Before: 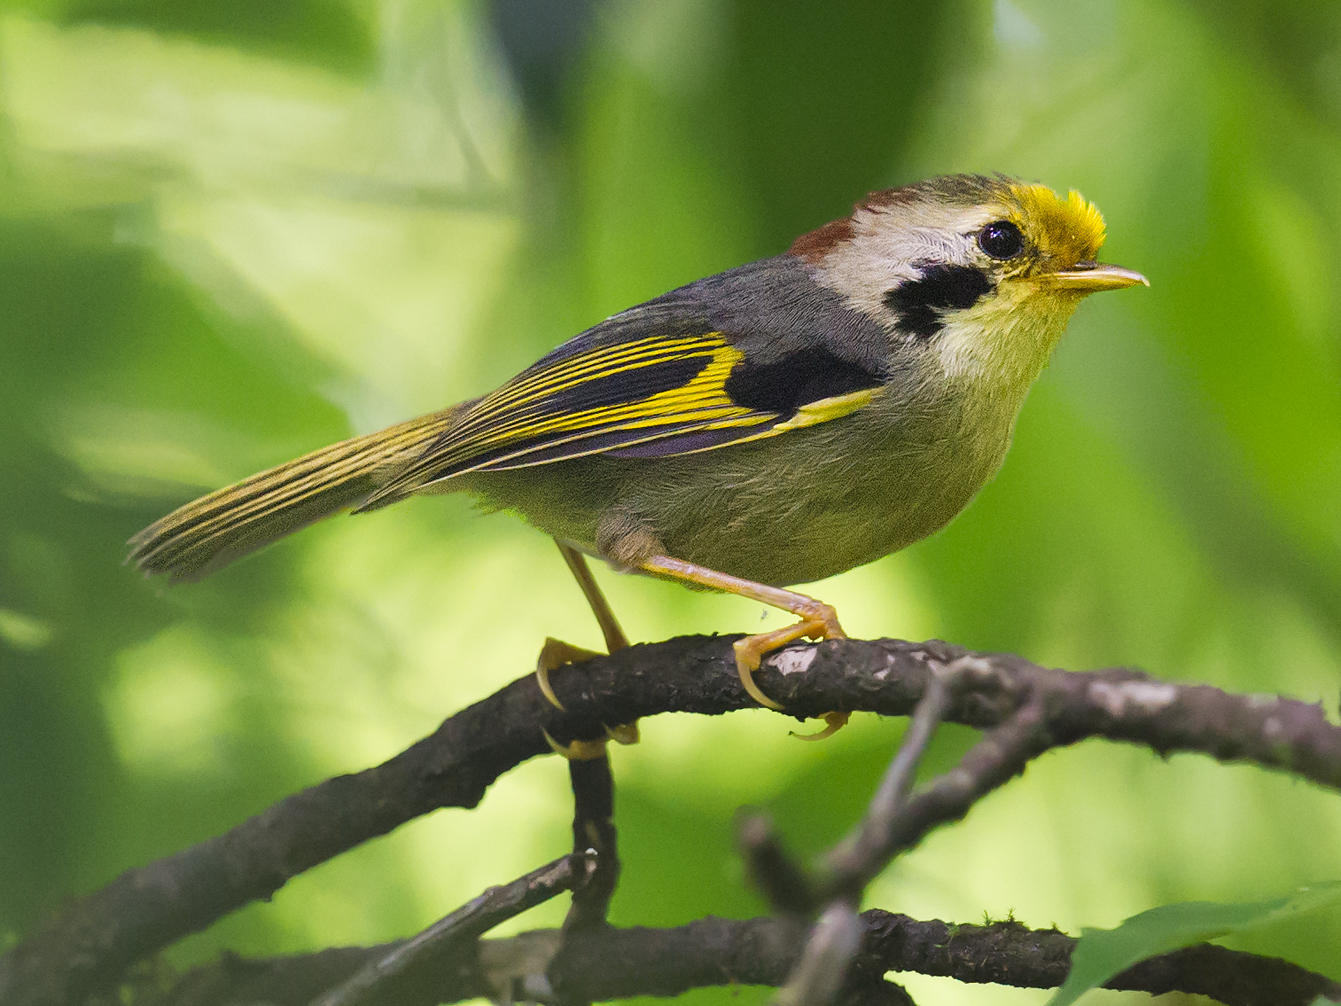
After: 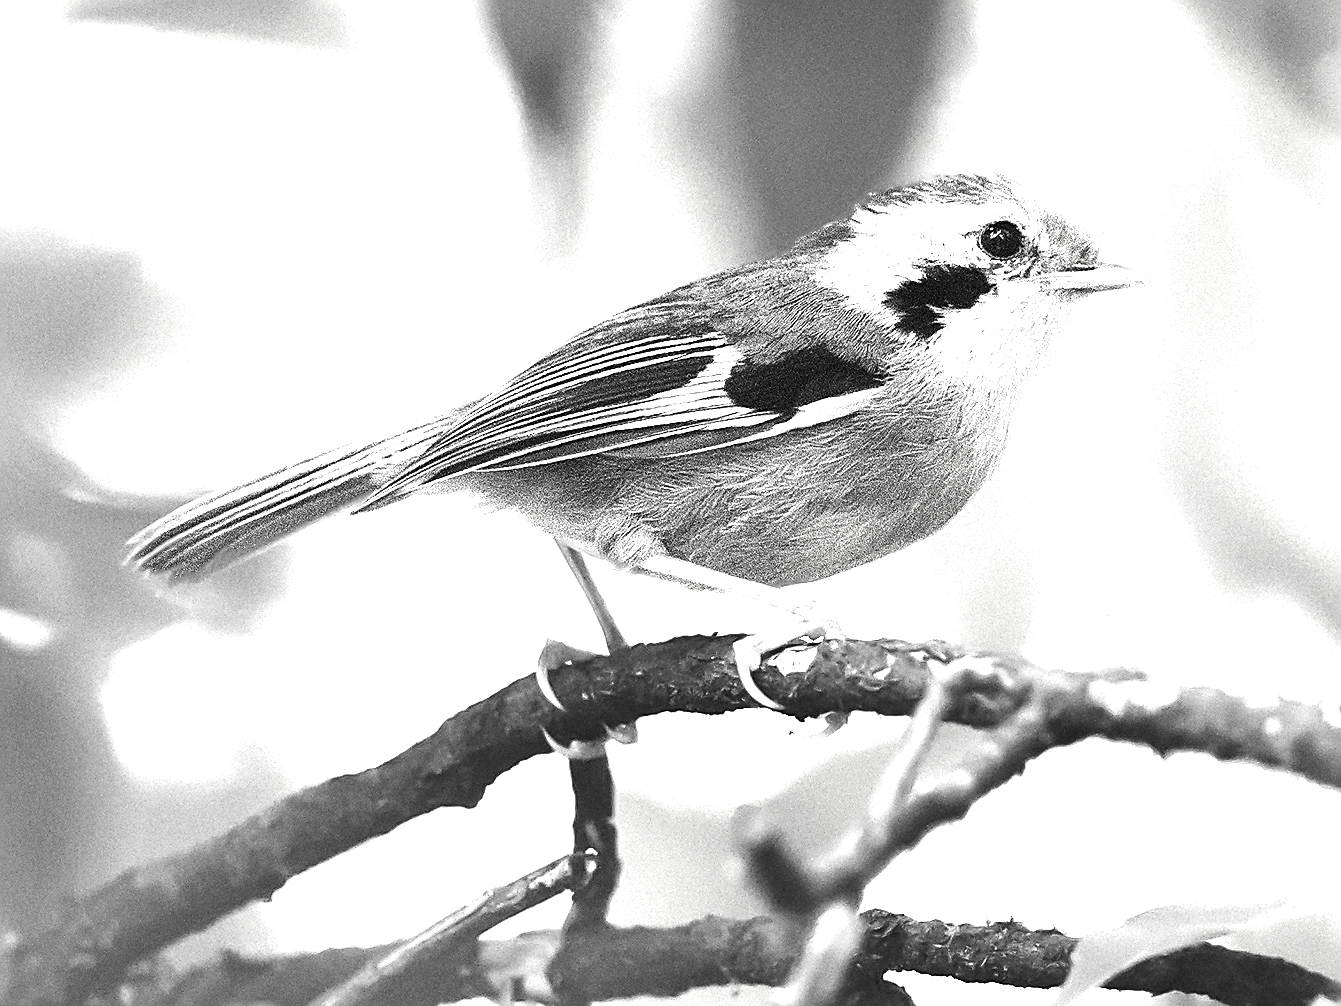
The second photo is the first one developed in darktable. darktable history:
tone equalizer: -8 EV -1.07 EV, -7 EV -1.02 EV, -6 EV -0.857 EV, -5 EV -0.564 EV, -3 EV 0.587 EV, -2 EV 0.89 EV, -1 EV 0.987 EV, +0 EV 1.06 EV, edges refinement/feathering 500, mask exposure compensation -1.57 EV, preserve details no
sharpen: on, module defaults
contrast brightness saturation: saturation -0.993
exposure: exposure 1.234 EV, compensate highlight preservation false
